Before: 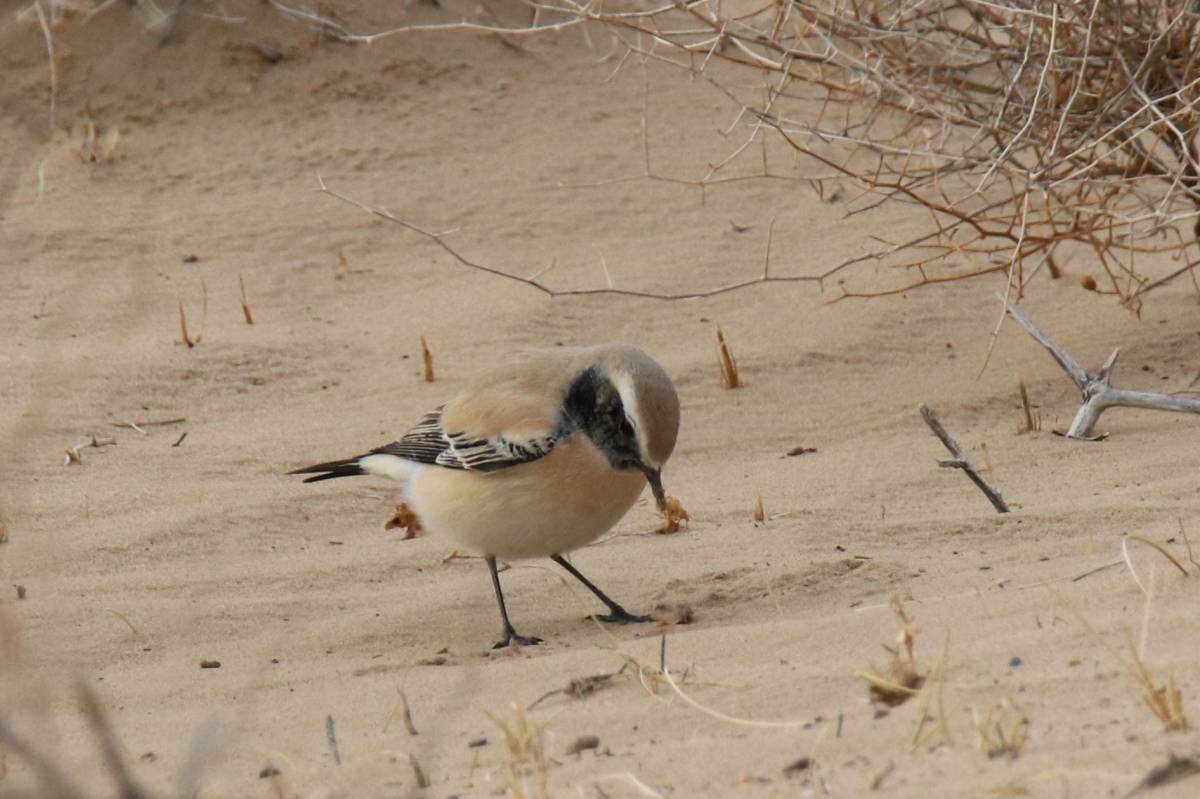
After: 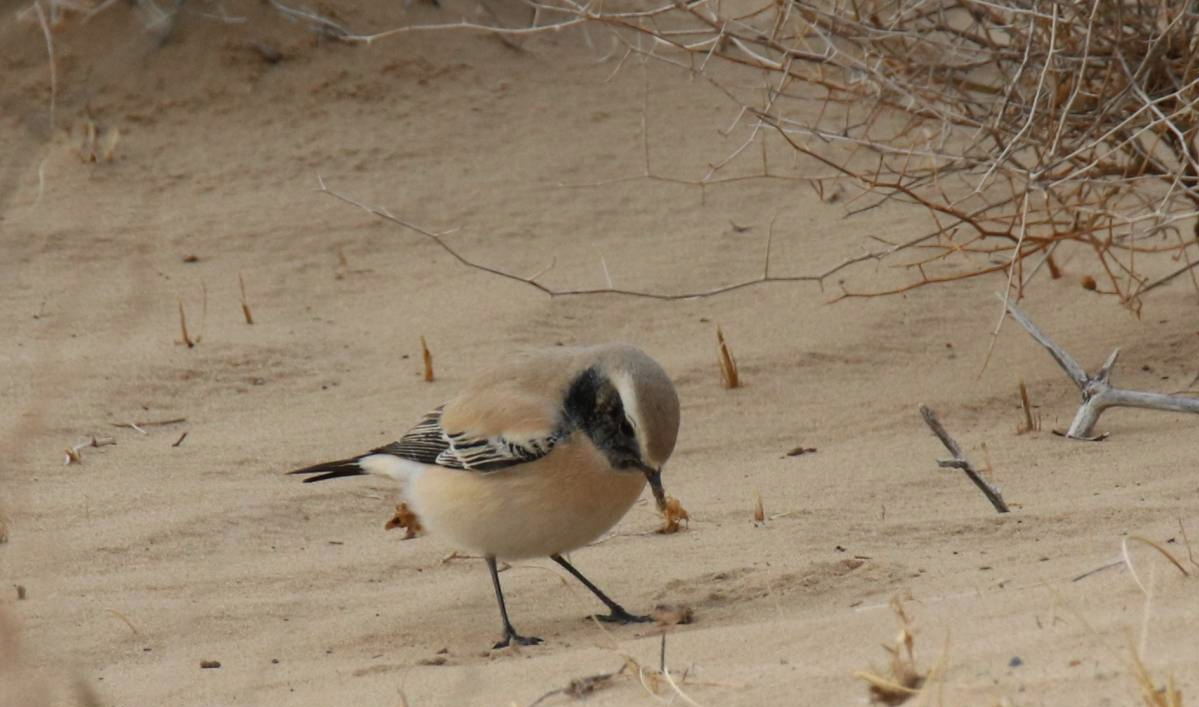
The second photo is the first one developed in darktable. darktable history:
crop and rotate: top 0%, bottom 11.49%
graduated density: on, module defaults
